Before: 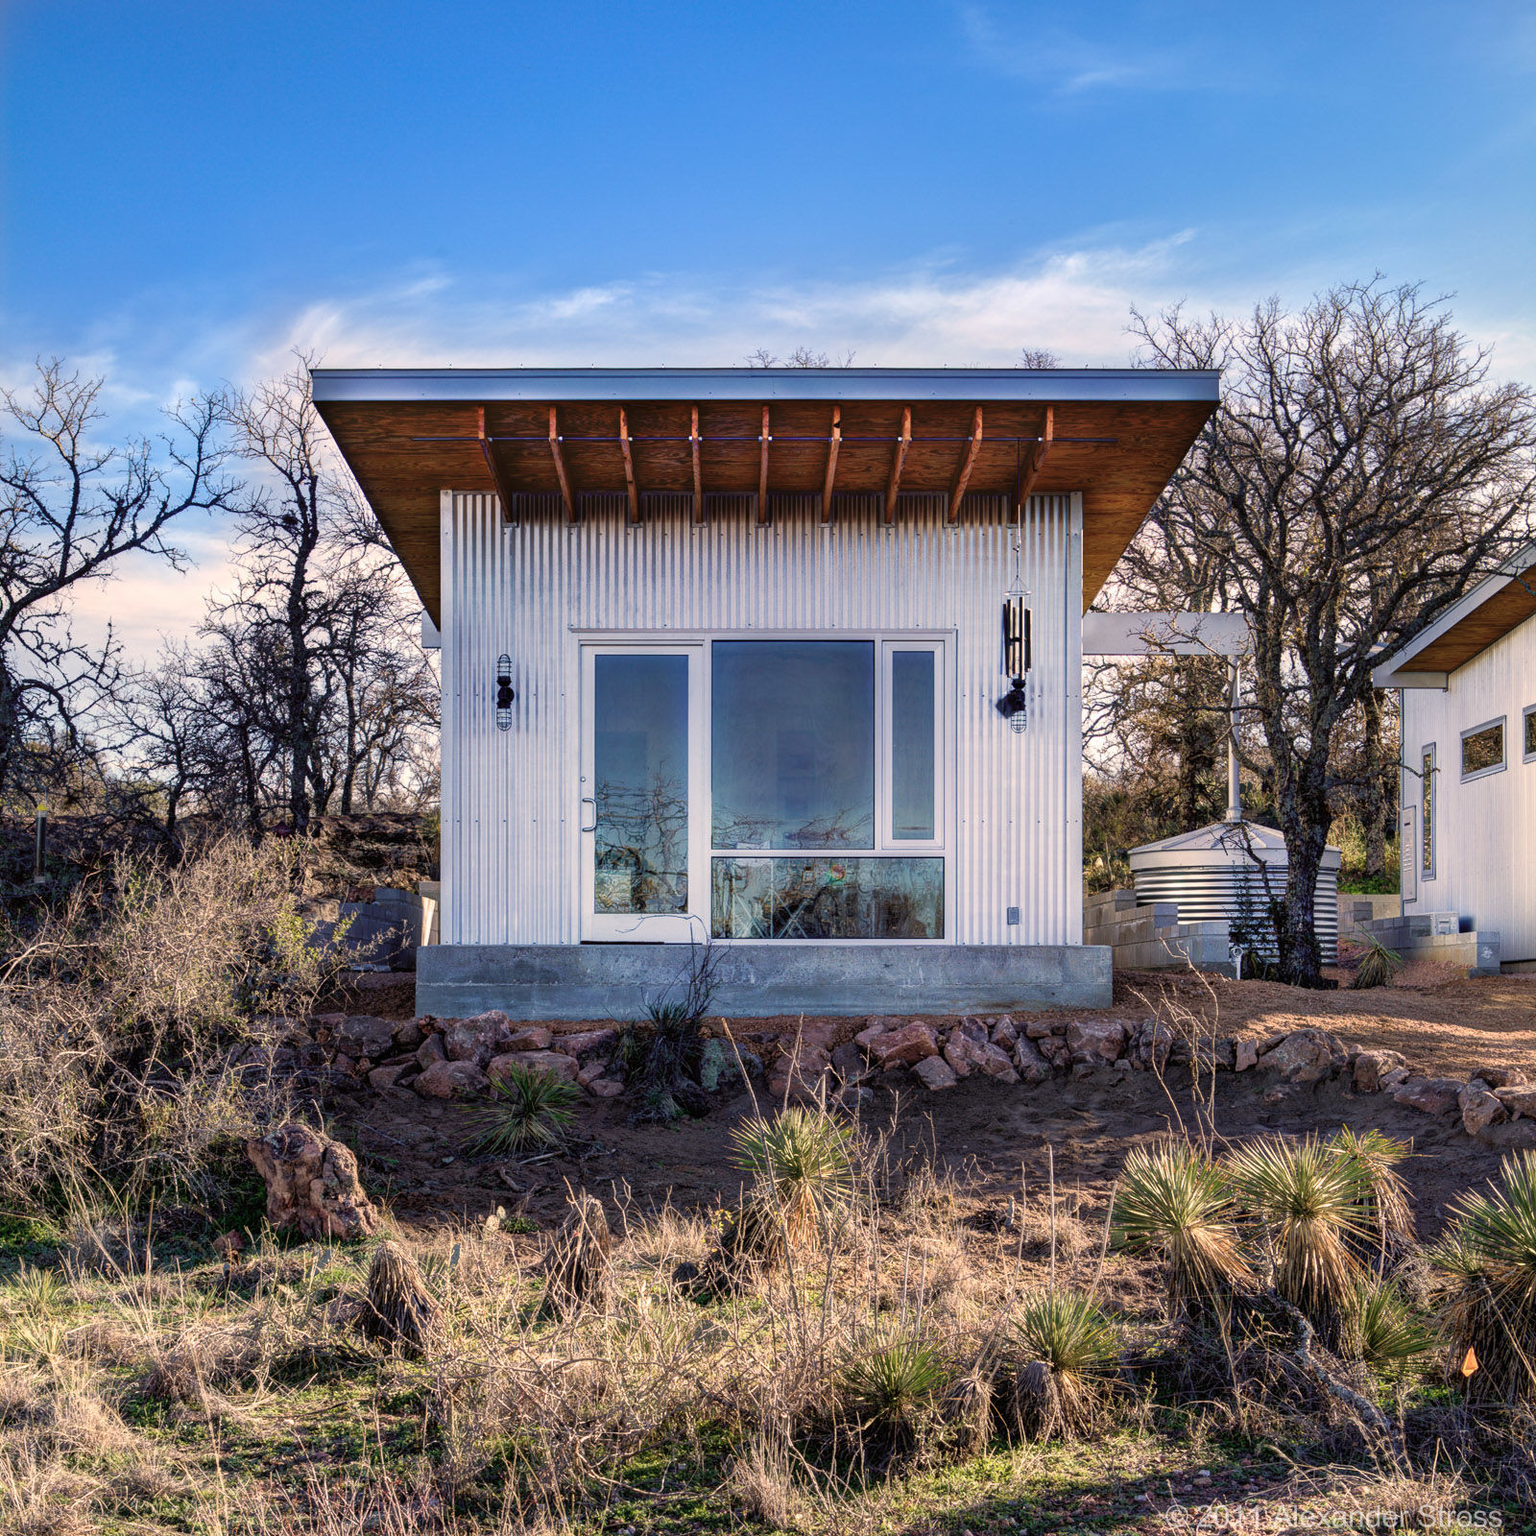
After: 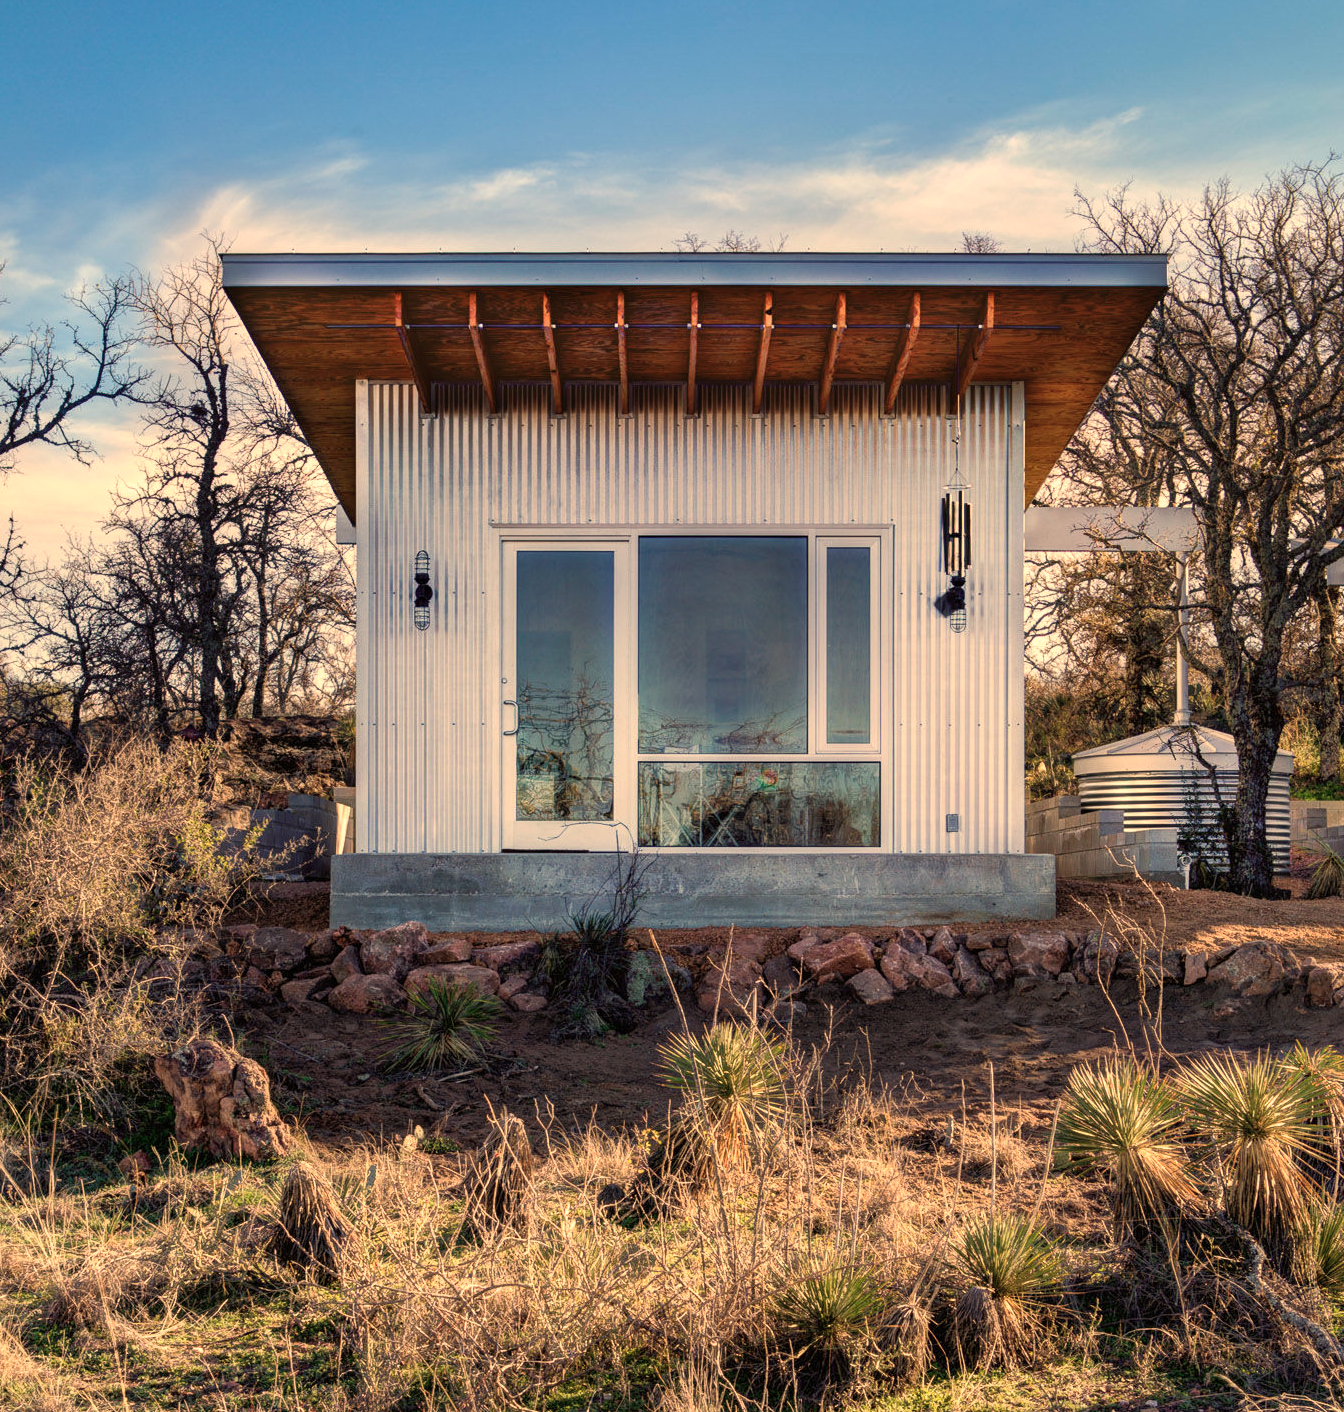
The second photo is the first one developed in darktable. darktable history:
crop: left 6.446%, top 8.188%, right 9.538%, bottom 3.548%
white balance: red 1.123, blue 0.83
